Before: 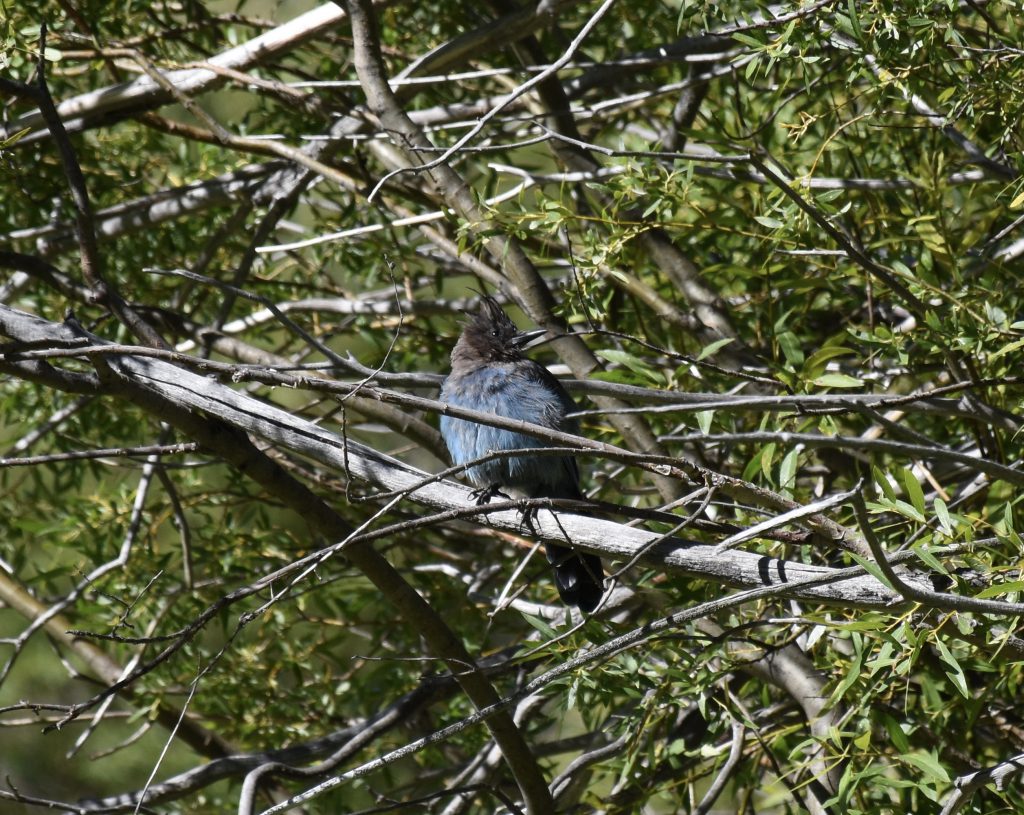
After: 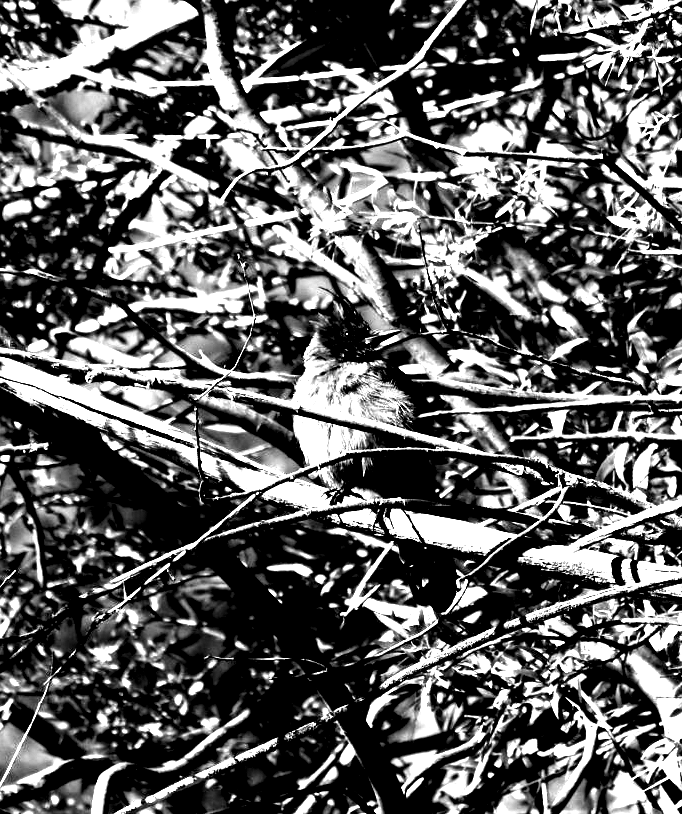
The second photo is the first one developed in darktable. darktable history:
white balance: emerald 1
exposure: black level correction 0, exposure 2.138 EV, compensate exposure bias true, compensate highlight preservation false
crop and rotate: left 14.436%, right 18.898%
monochrome: on, module defaults
levels: levels [0.514, 0.759, 1]
